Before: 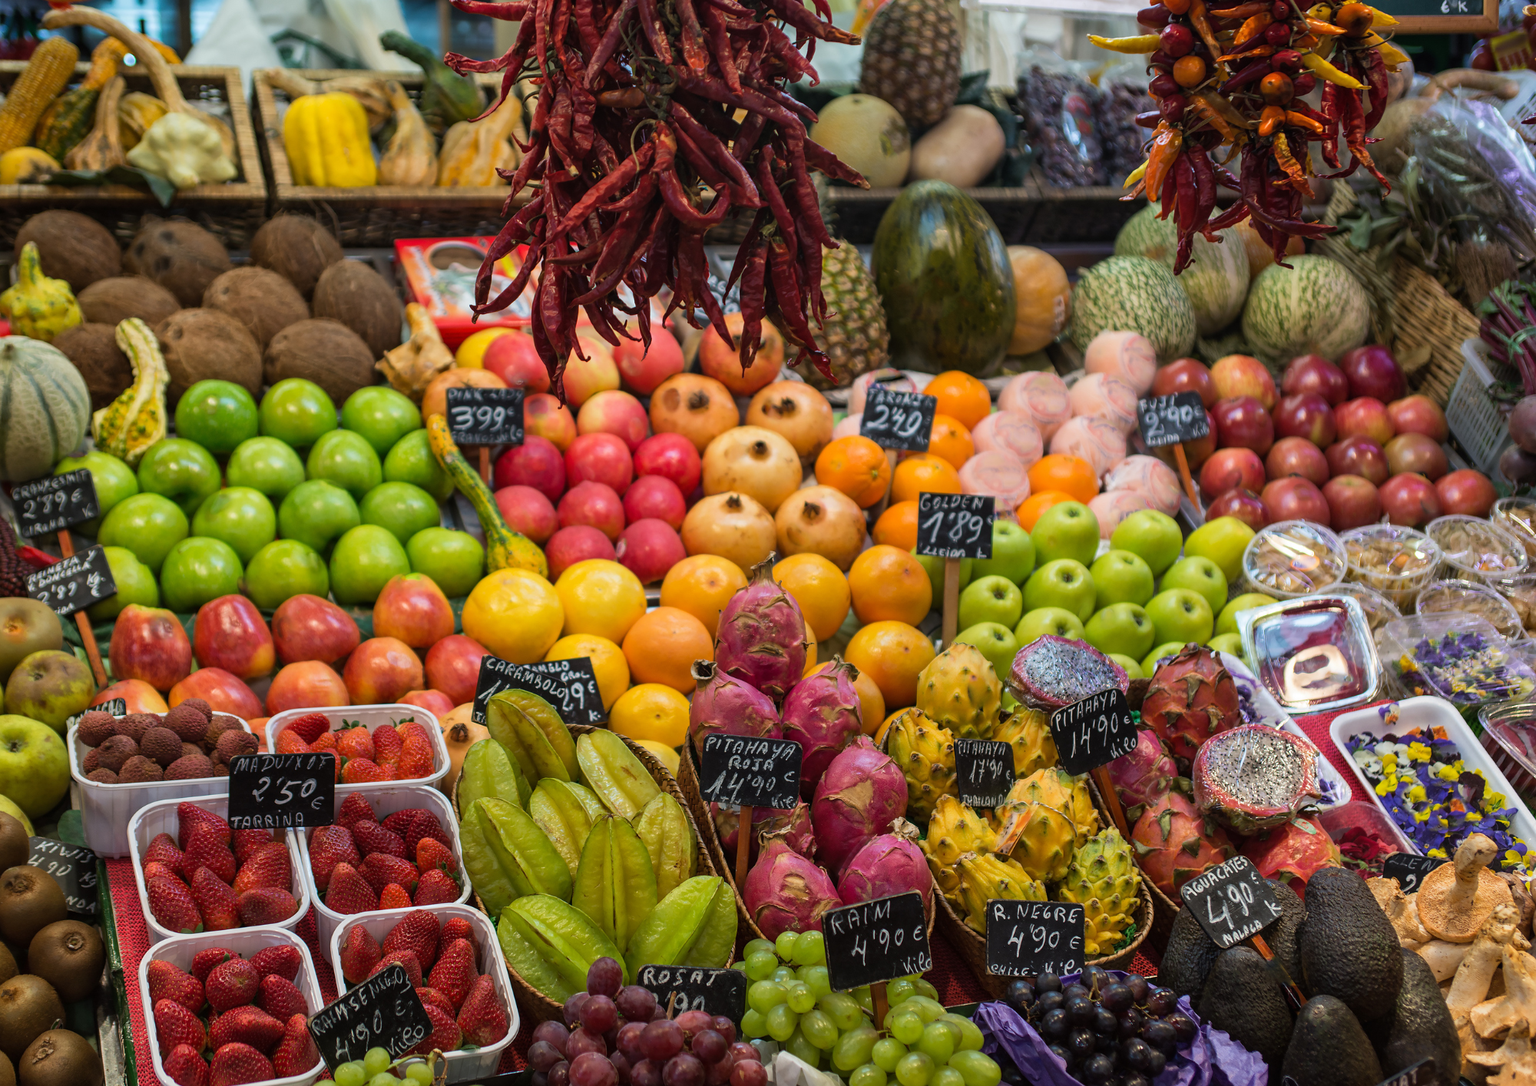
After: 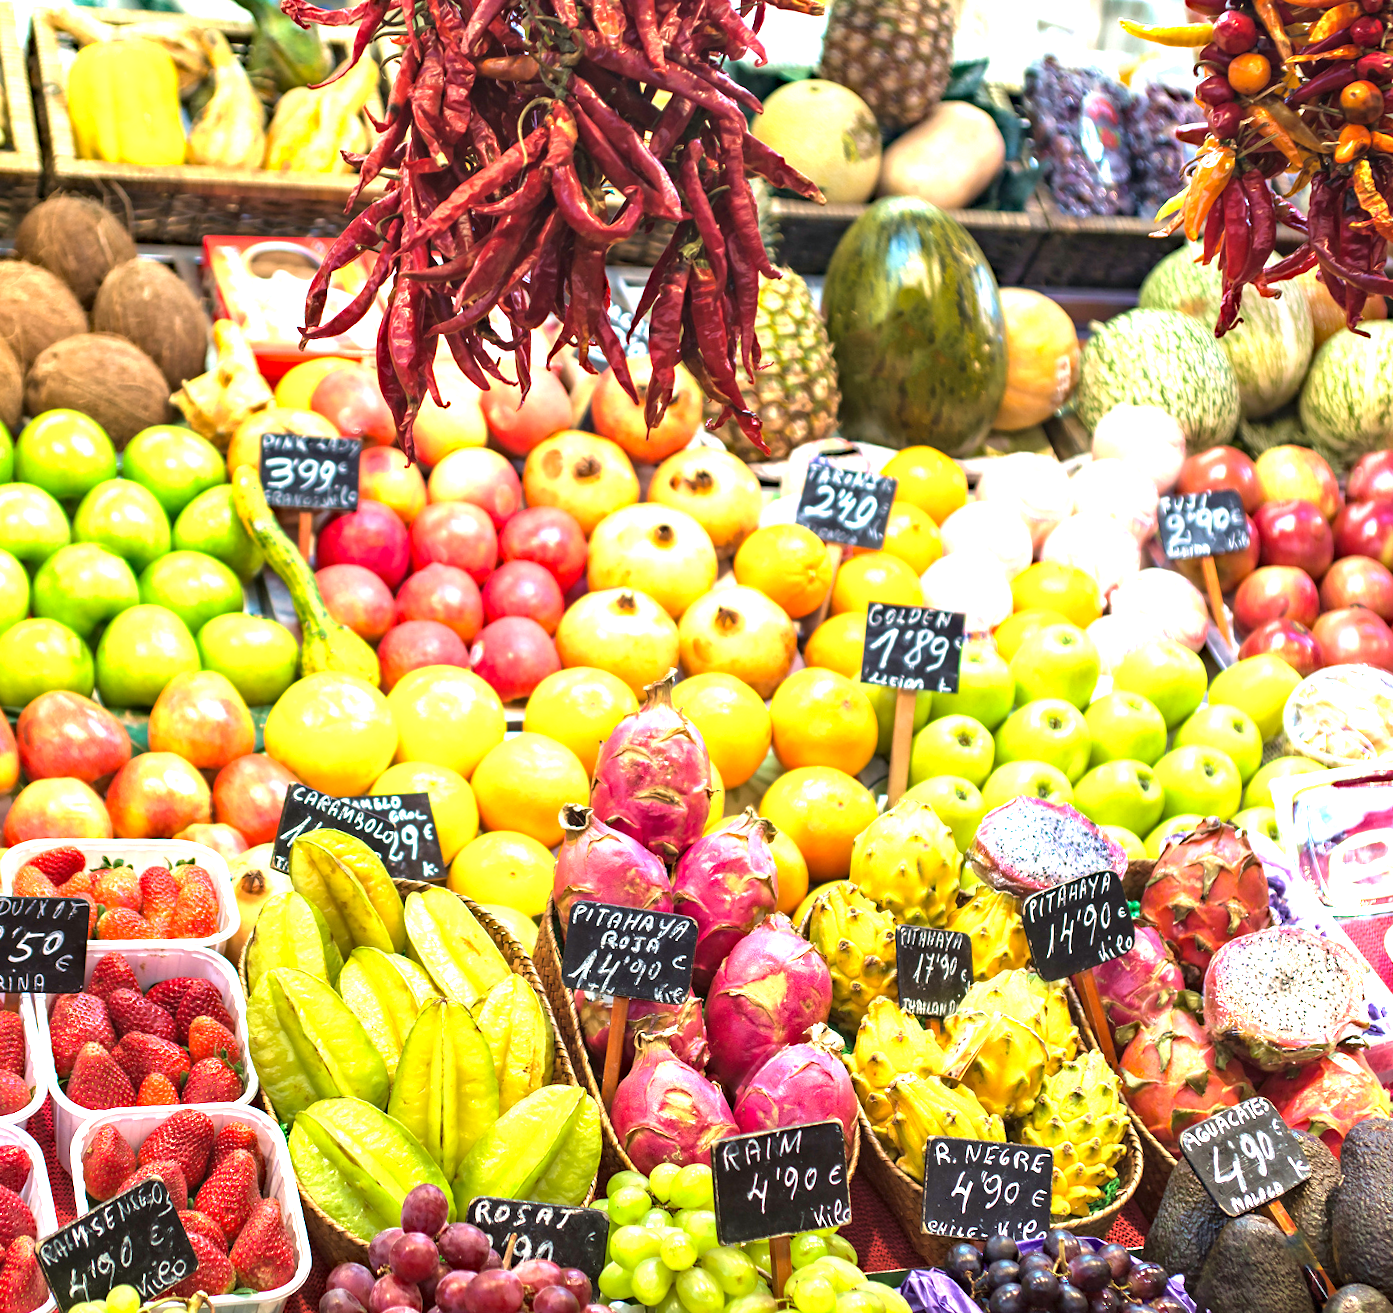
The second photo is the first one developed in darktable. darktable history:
crop and rotate: angle -3.12°, left 14.095%, top 0.03%, right 10.982%, bottom 0.062%
velvia: on, module defaults
exposure: exposure 2.244 EV, compensate highlight preservation false
haze removal: compatibility mode true, adaptive false
